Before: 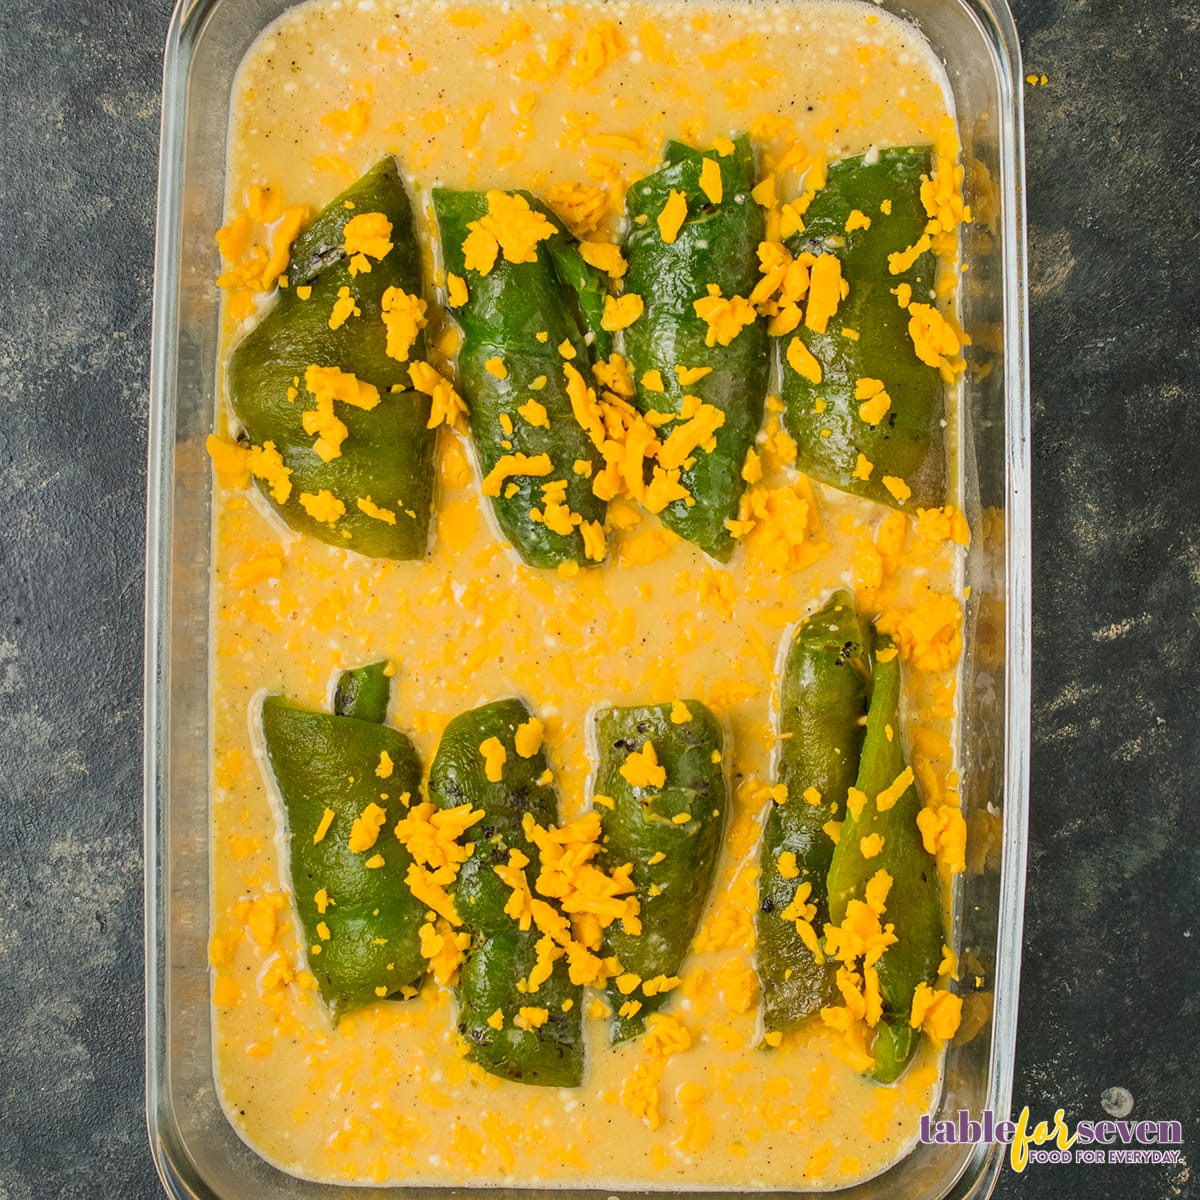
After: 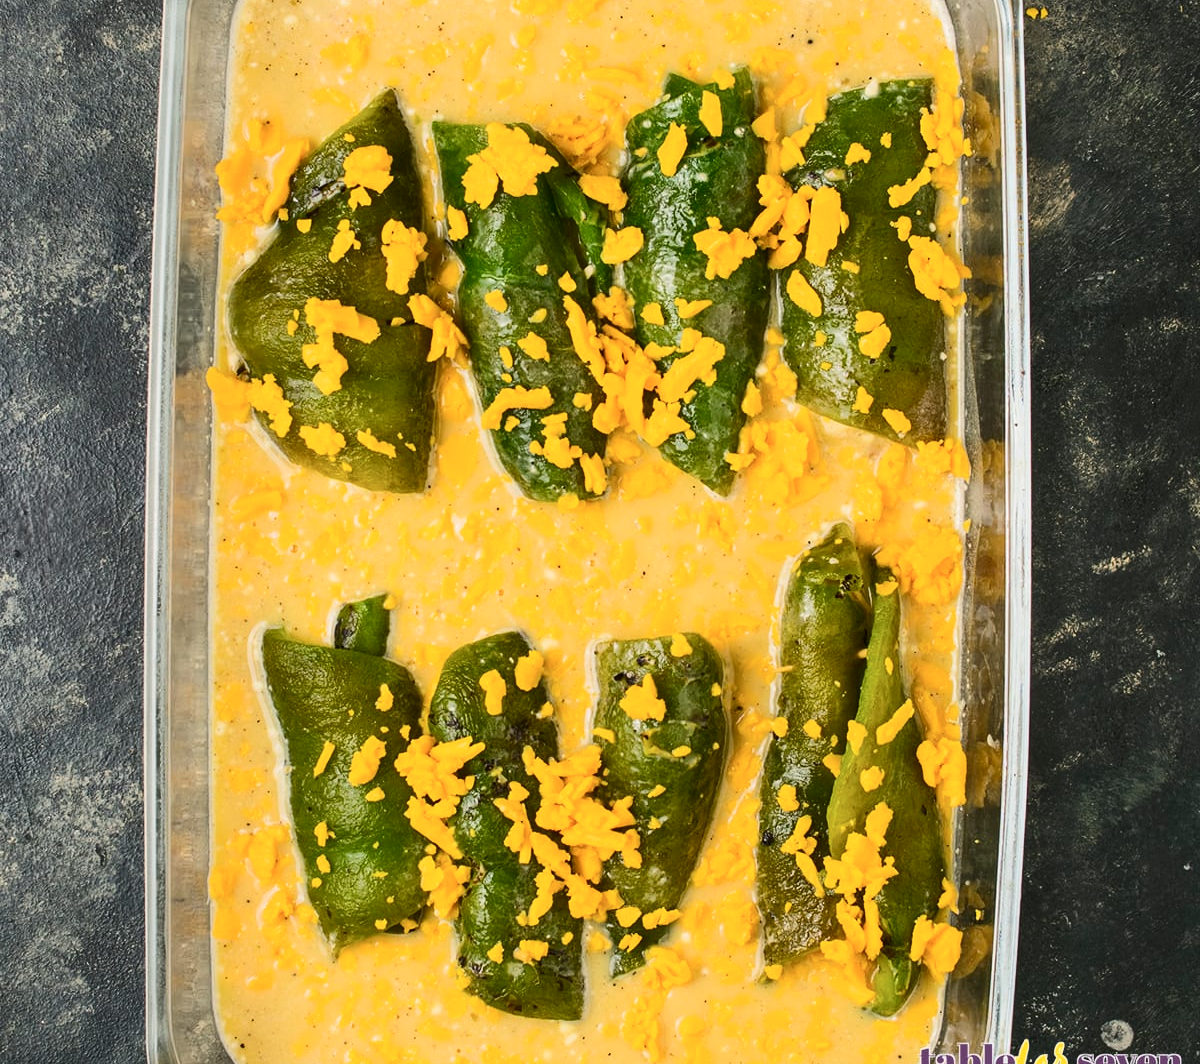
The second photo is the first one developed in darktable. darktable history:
tone curve: curves: ch0 [(0, 0) (0.003, 0.003) (0.011, 0.011) (0.025, 0.022) (0.044, 0.039) (0.069, 0.055) (0.1, 0.074) (0.136, 0.101) (0.177, 0.134) (0.224, 0.171) (0.277, 0.216) (0.335, 0.277) (0.399, 0.345) (0.468, 0.427) (0.543, 0.526) (0.623, 0.636) (0.709, 0.731) (0.801, 0.822) (0.898, 0.917) (1, 1)], color space Lab, independent channels, preserve colors none
crop and rotate: top 5.612%, bottom 5.647%
contrast brightness saturation: contrast 0.146, brightness 0.041
